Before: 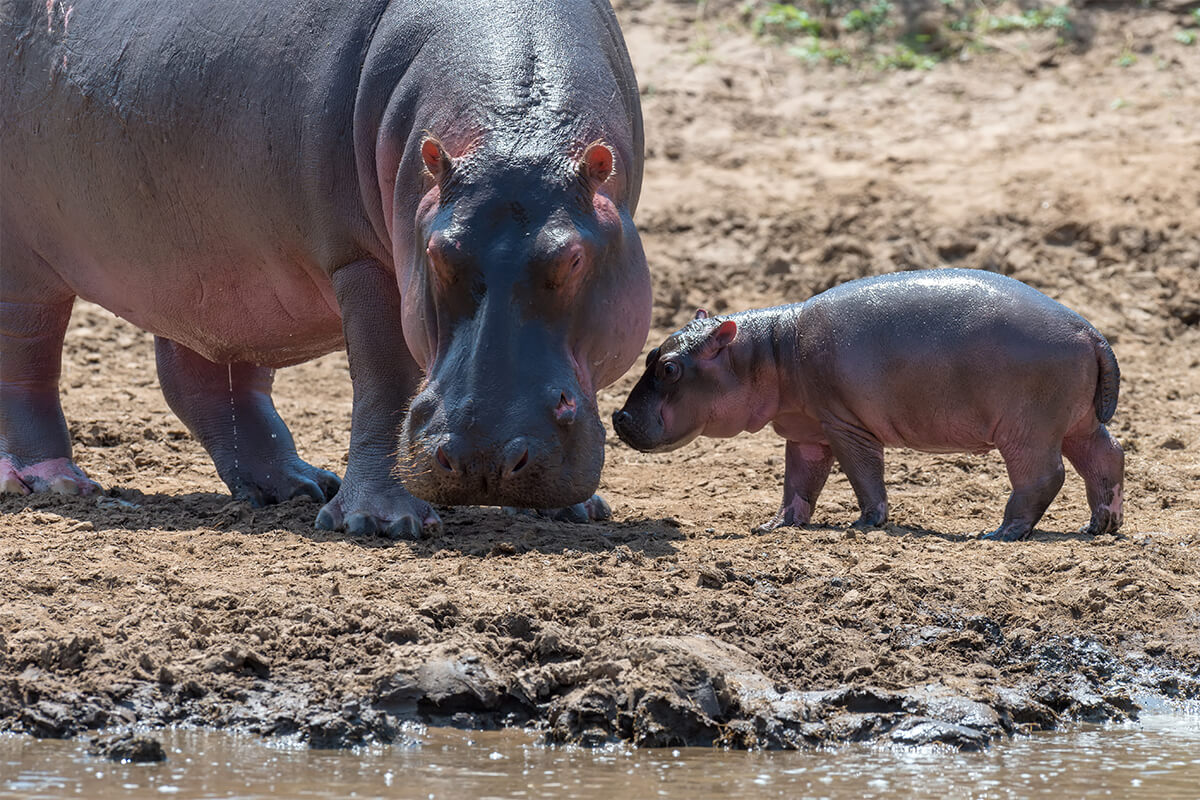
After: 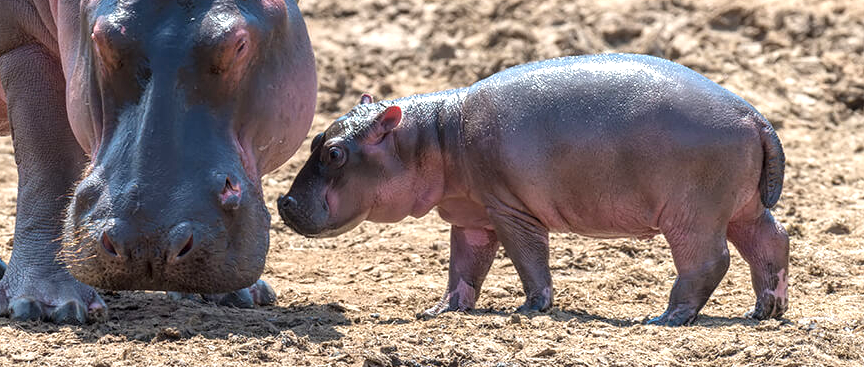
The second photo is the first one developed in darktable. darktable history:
local contrast: detail 117%
crop and rotate: left 27.938%, top 27.046%, bottom 27.046%
exposure: black level correction 0, exposure 0.7 EV, compensate exposure bias true, compensate highlight preservation false
